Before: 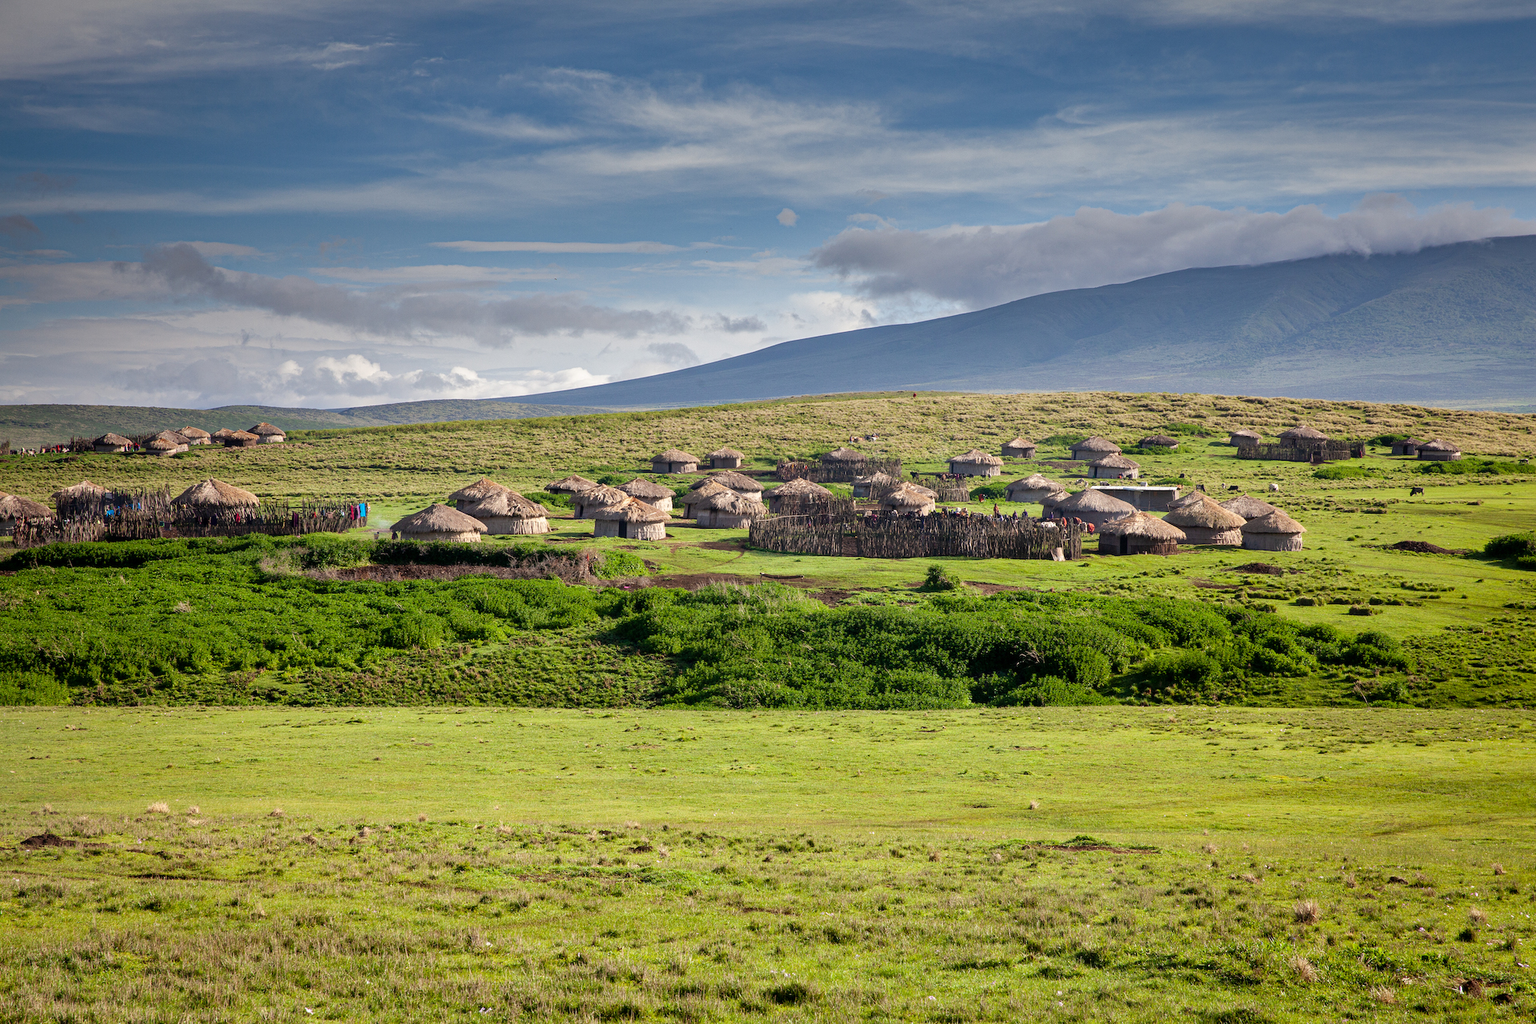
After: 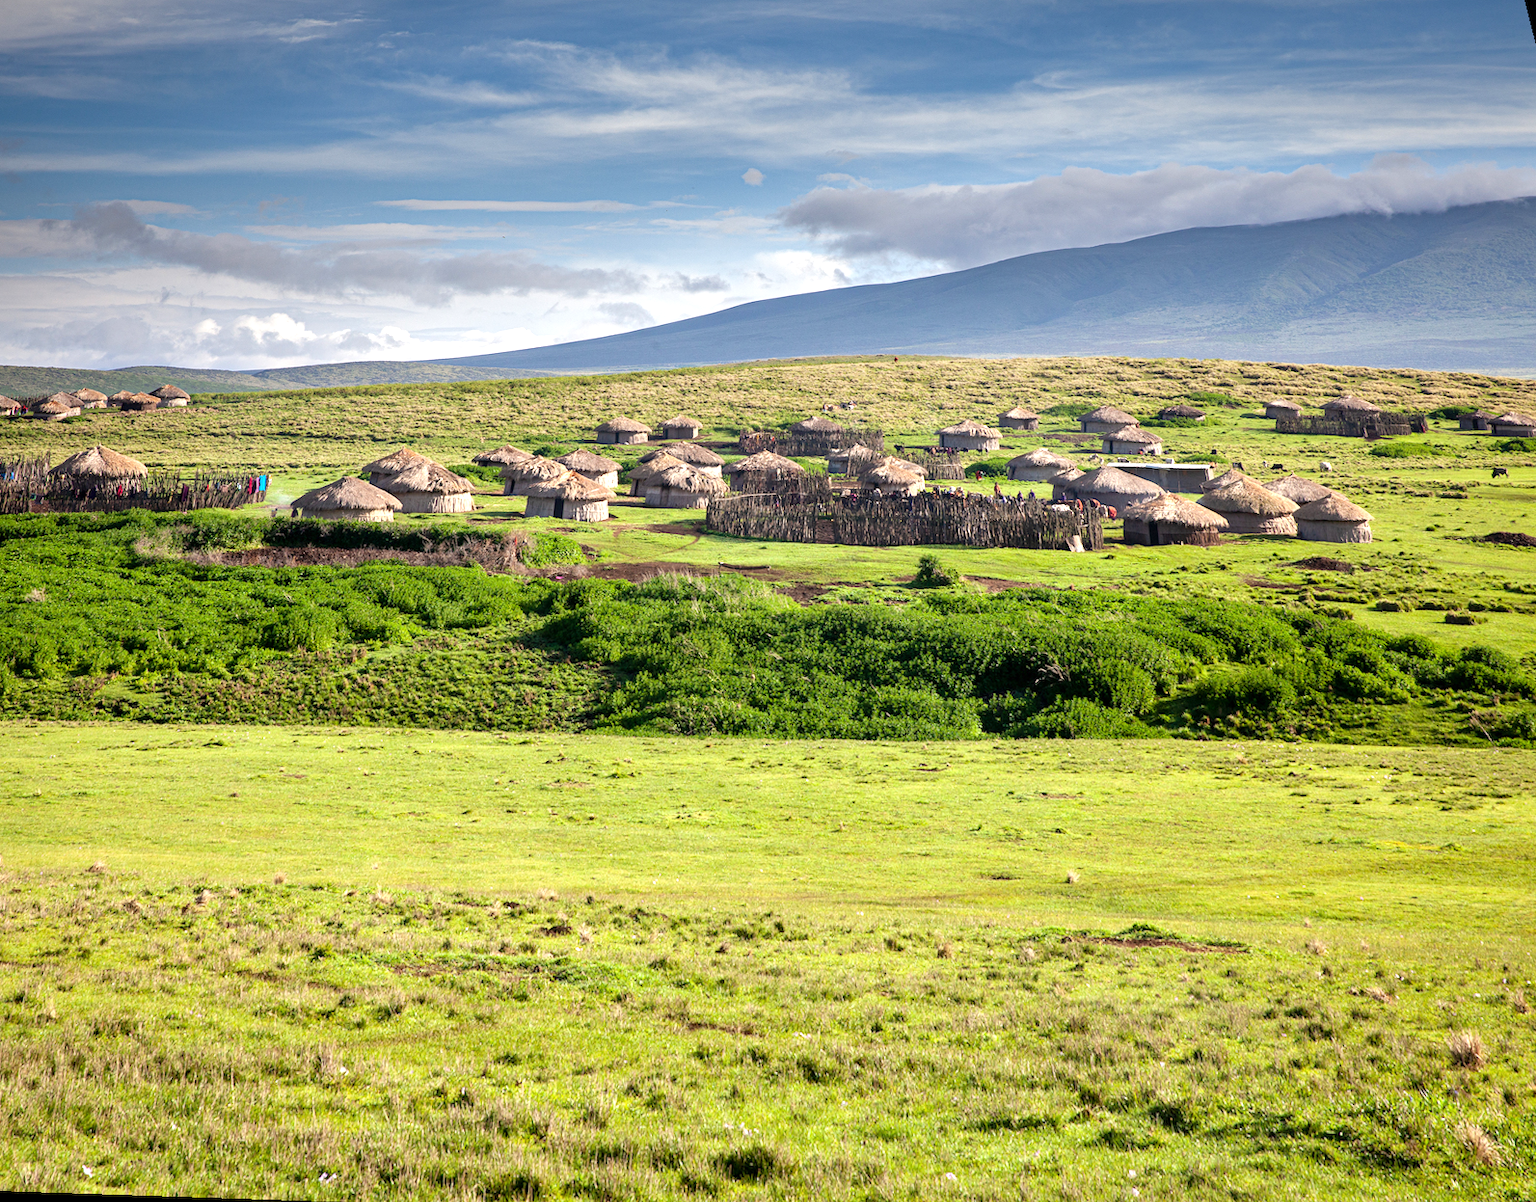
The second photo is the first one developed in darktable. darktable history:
exposure: exposure 0.6 EV, compensate highlight preservation false
rotate and perspective: rotation 0.72°, lens shift (vertical) -0.352, lens shift (horizontal) -0.051, crop left 0.152, crop right 0.859, crop top 0.019, crop bottom 0.964
contrast brightness saturation: contrast 0.05
